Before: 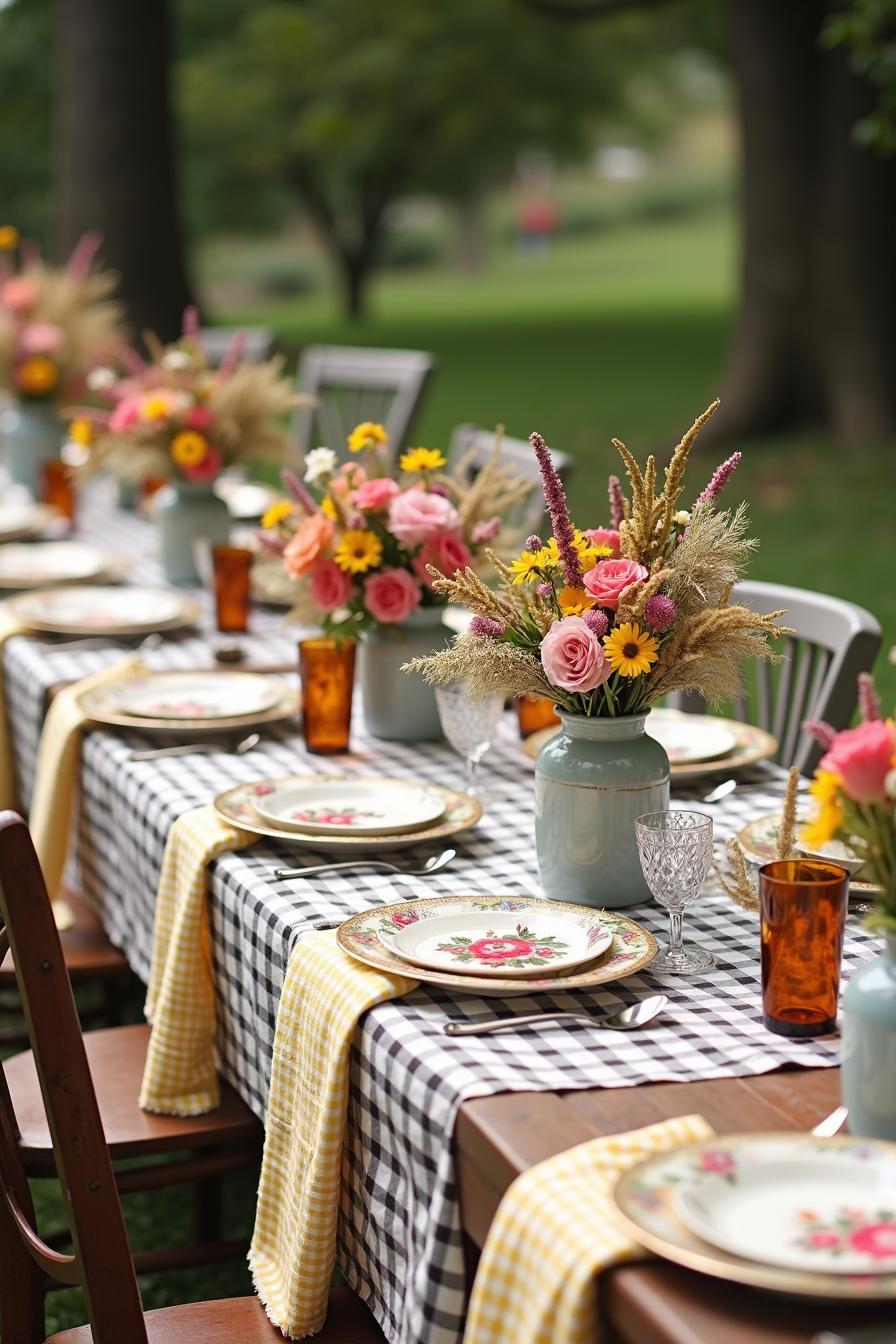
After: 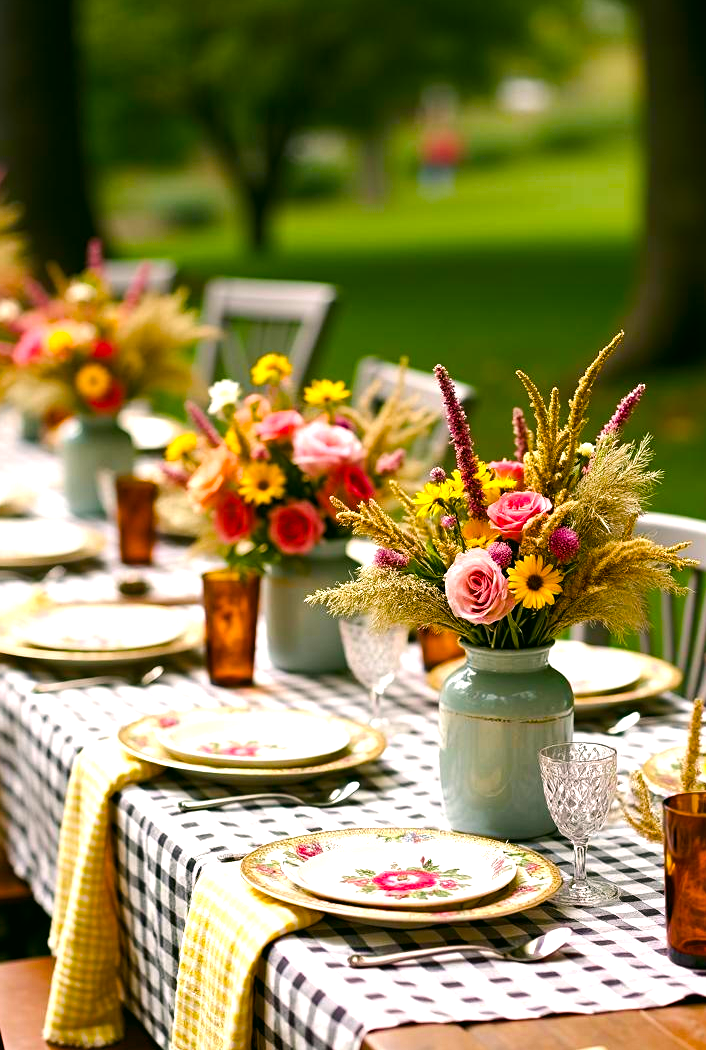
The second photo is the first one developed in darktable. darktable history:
crop and rotate: left 10.77%, top 5.1%, right 10.41%, bottom 16.76%
color correction: highlights a* 4.02, highlights b* 4.98, shadows a* -7.55, shadows b* 4.98
color balance rgb: global offset › luminance -0.37%, perceptual saturation grading › highlights -17.77%, perceptual saturation grading › mid-tones 33.1%, perceptual saturation grading › shadows 50.52%, perceptual brilliance grading › highlights 20%, perceptual brilliance grading › mid-tones 20%, perceptual brilliance grading › shadows -20%, global vibrance 50%
